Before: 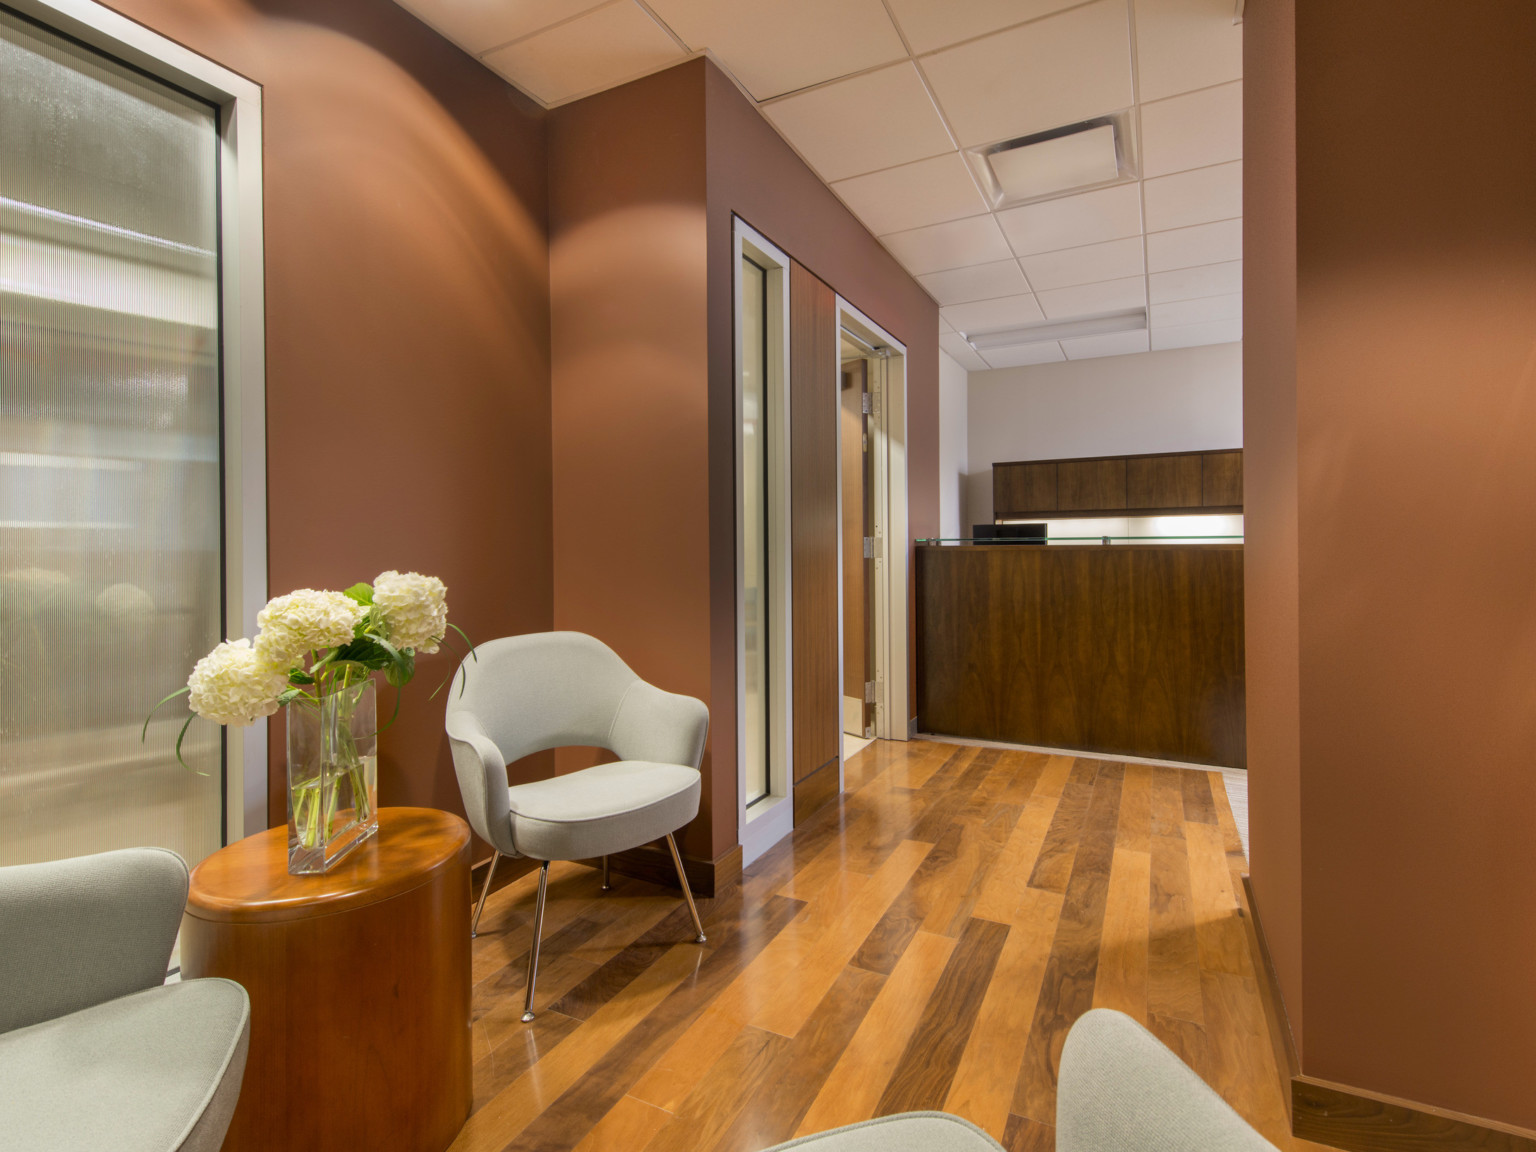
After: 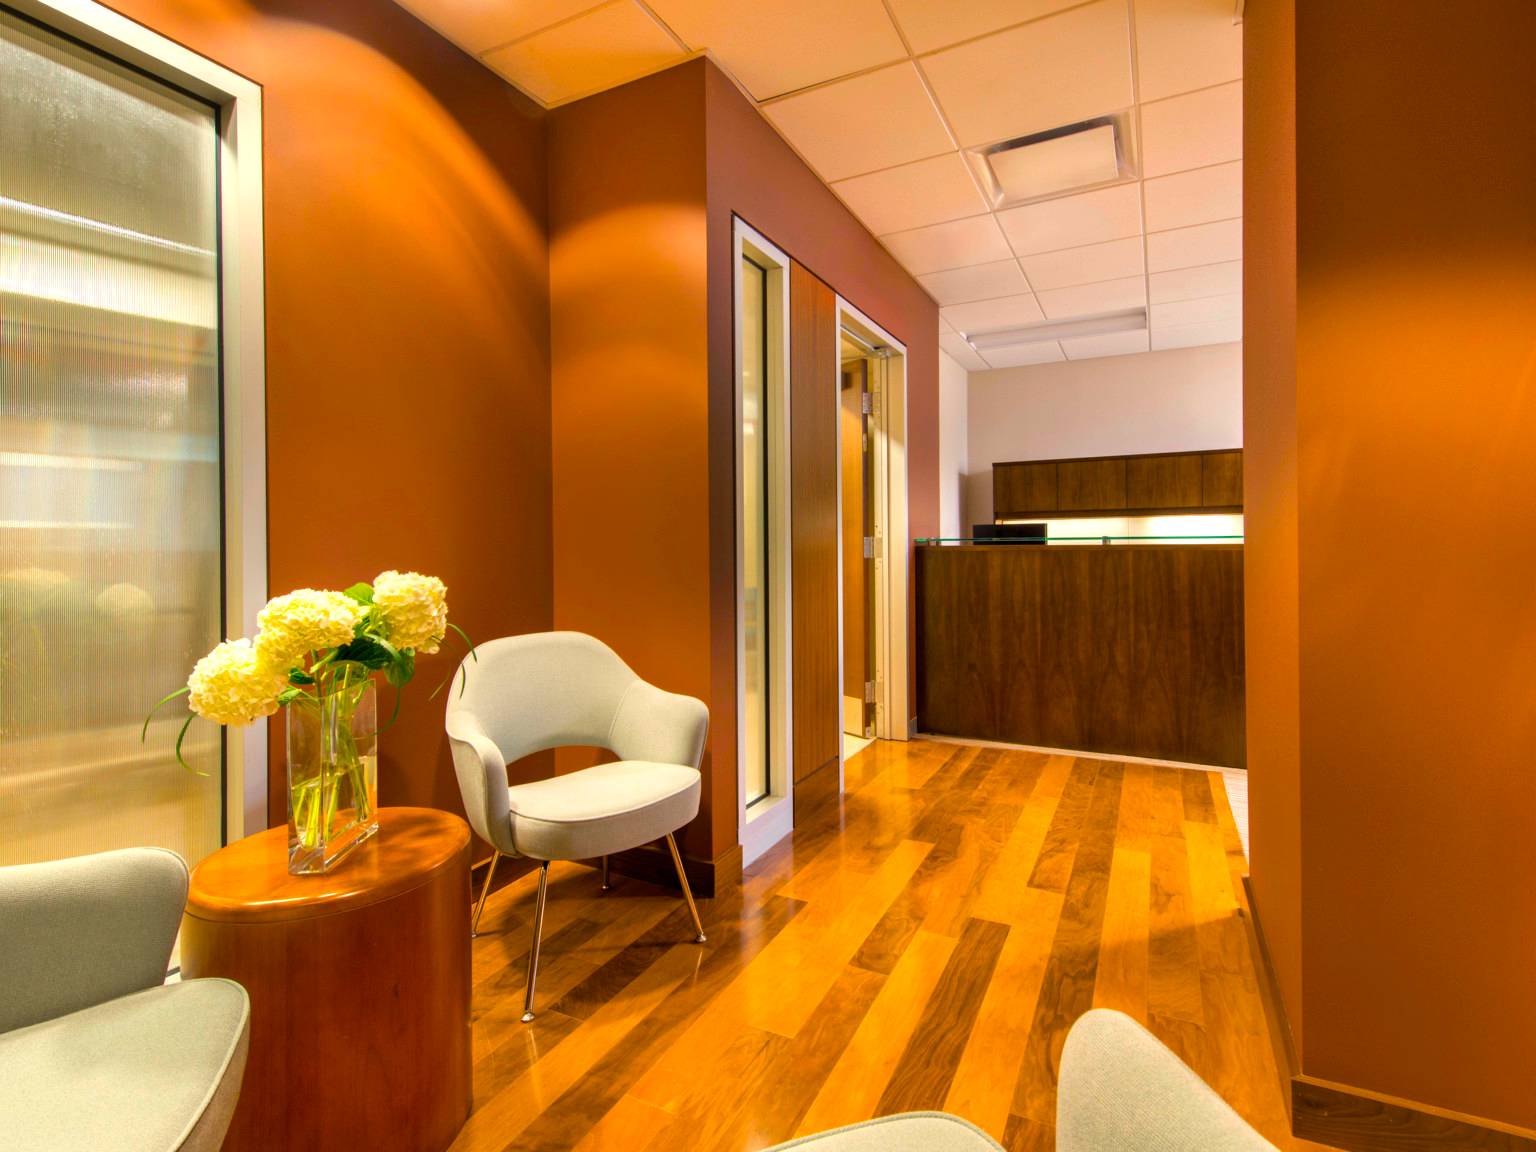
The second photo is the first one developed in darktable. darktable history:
color balance rgb: highlights gain › chroma 3.086%, highlights gain › hue 77.65°, linear chroma grading › global chroma 41.716%, perceptual saturation grading › global saturation 12.869%, perceptual brilliance grading › global brilliance 10.701%, contrast 5.269%
